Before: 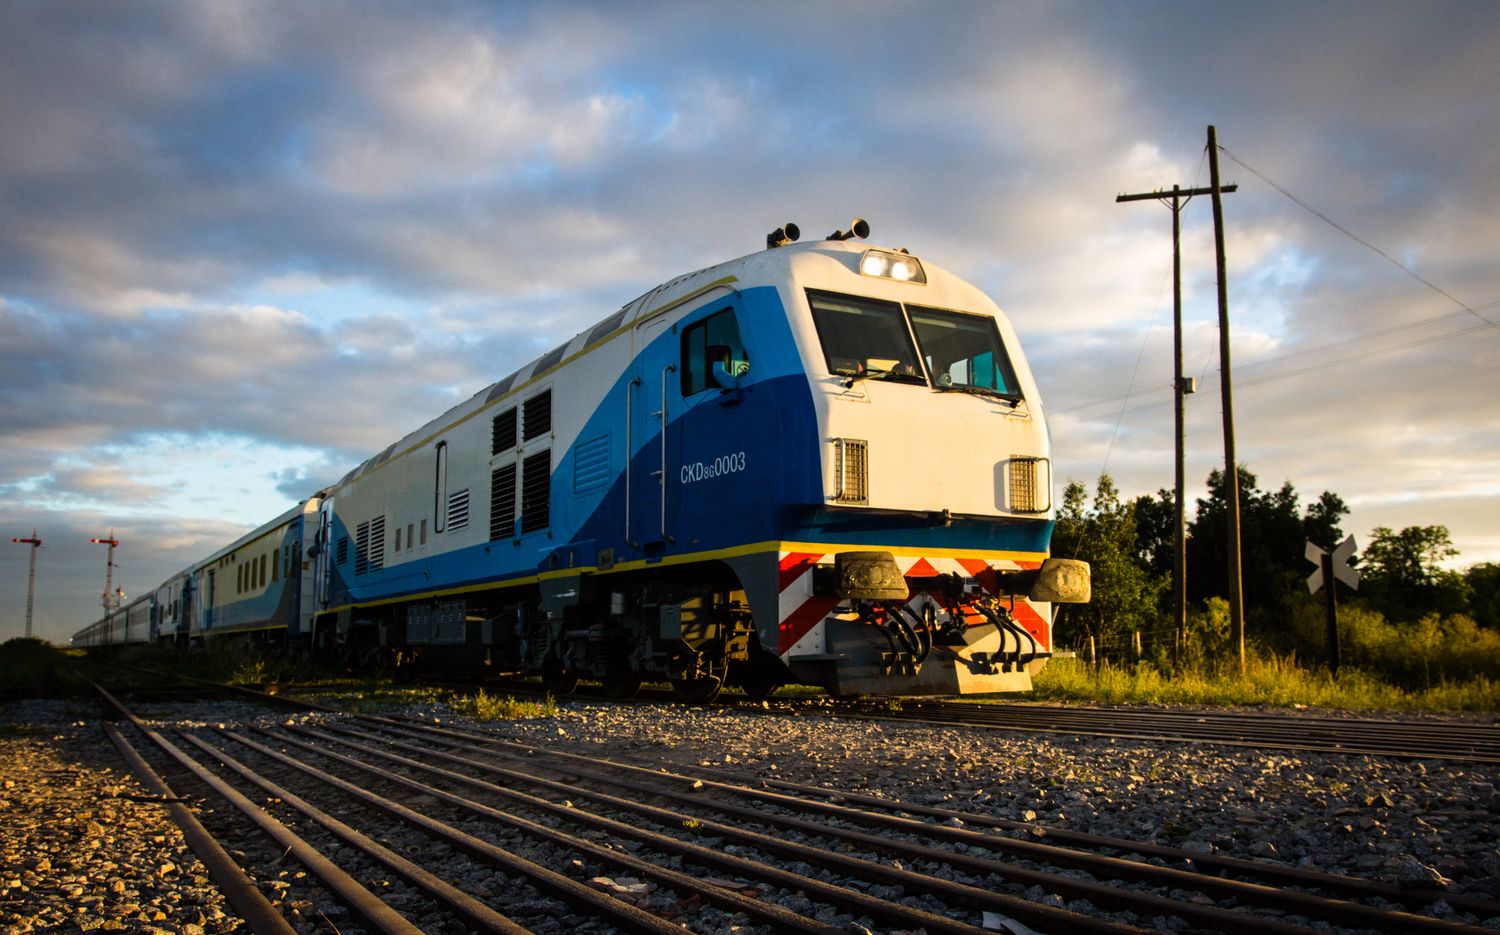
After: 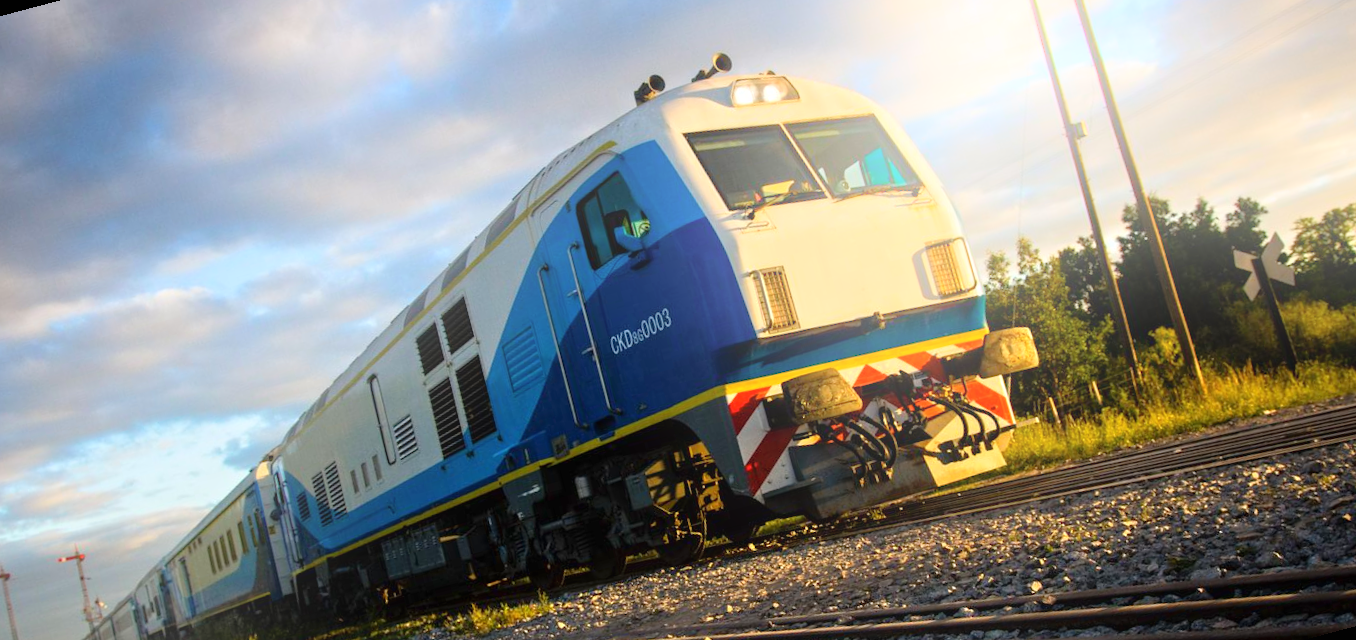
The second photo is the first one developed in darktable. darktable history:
bloom: on, module defaults
tone equalizer: -8 EV 1 EV, -7 EV 1 EV, -6 EV 1 EV, -5 EV 1 EV, -4 EV 1 EV, -3 EV 0.75 EV, -2 EV 0.5 EV, -1 EV 0.25 EV
rotate and perspective: rotation -14.8°, crop left 0.1, crop right 0.903, crop top 0.25, crop bottom 0.748
exposure: compensate highlight preservation false
